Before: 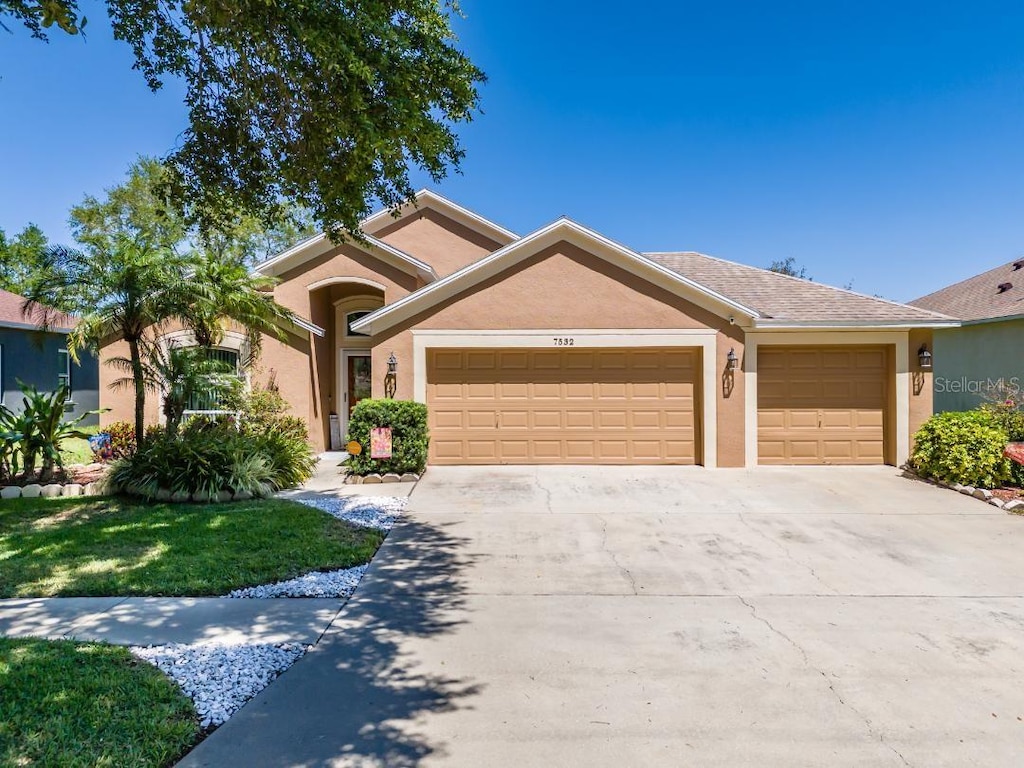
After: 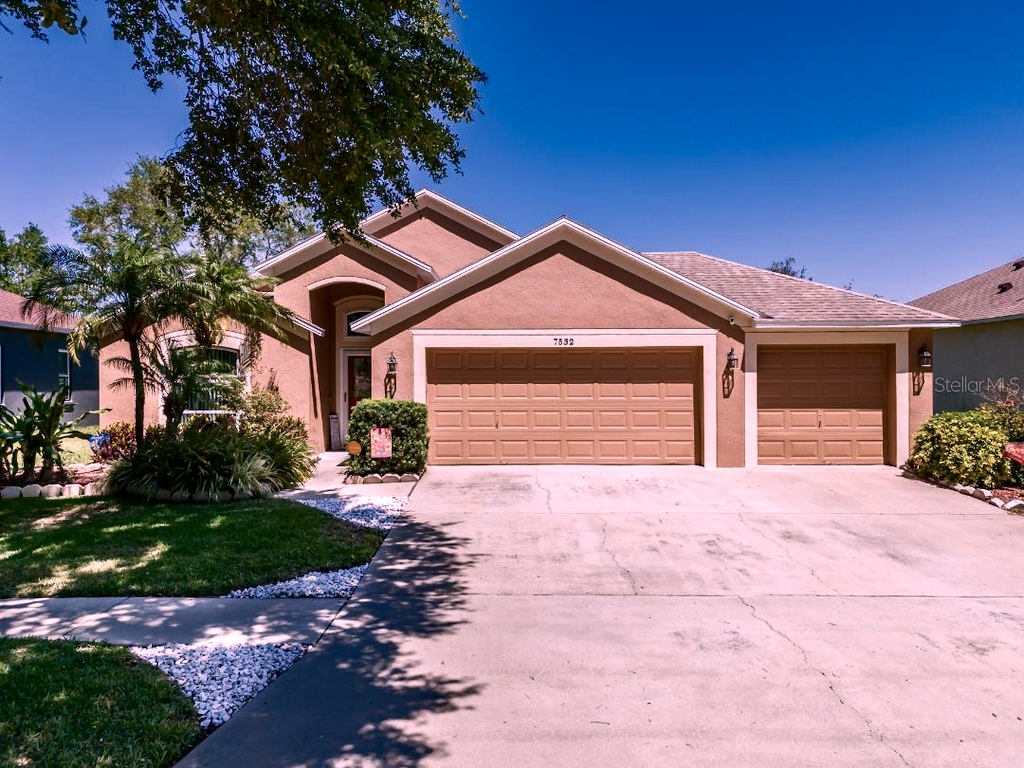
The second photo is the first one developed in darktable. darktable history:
color balance: input saturation 100.43%, contrast fulcrum 14.22%, output saturation 70.41%
contrast brightness saturation: contrast 0.1, brightness -0.26, saturation 0.14
white balance: red 1.188, blue 1.11
